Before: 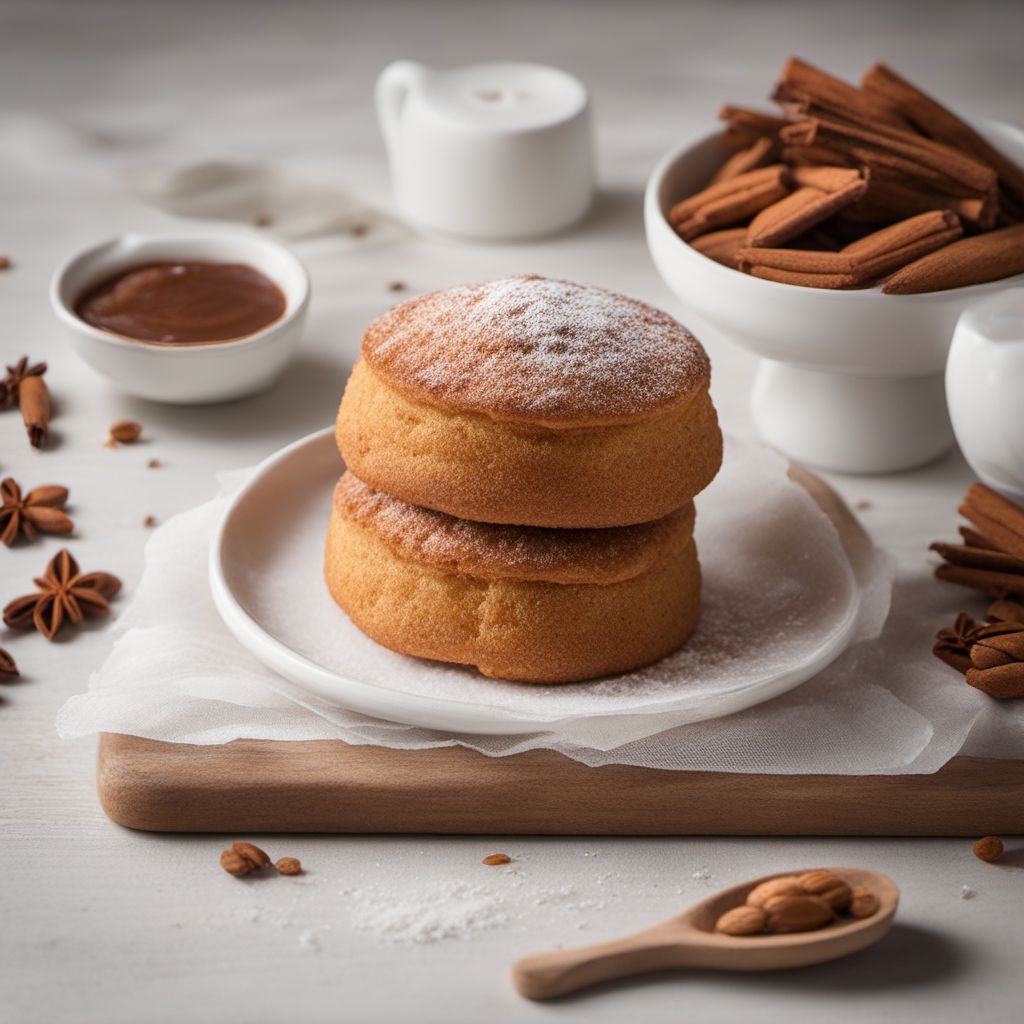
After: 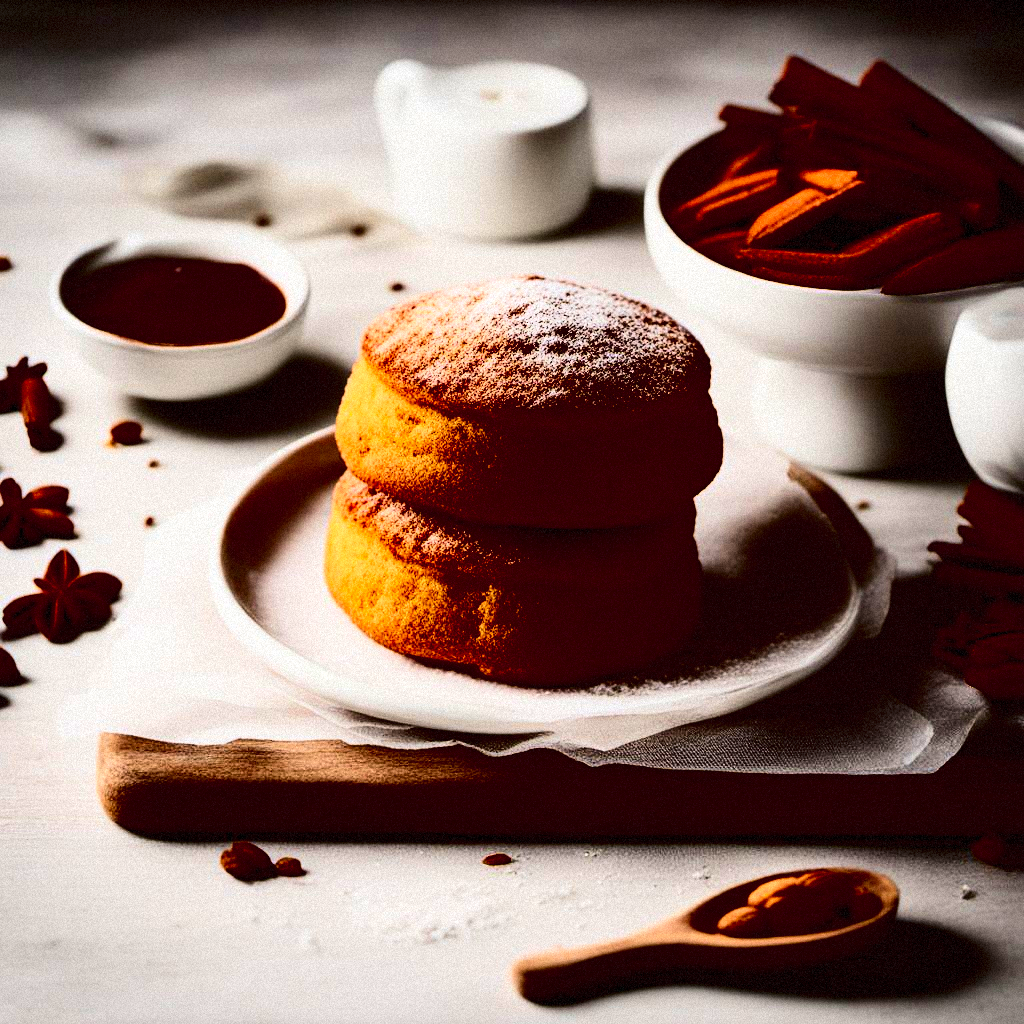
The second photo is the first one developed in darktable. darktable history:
grain: mid-tones bias 0%
contrast brightness saturation: contrast 0.77, brightness -1, saturation 1
rotate and perspective: automatic cropping original format, crop left 0, crop top 0
tone curve: curves: ch0 [(0, 0) (0.003, 0.003) (0.011, 0.011) (0.025, 0.025) (0.044, 0.045) (0.069, 0.07) (0.1, 0.101) (0.136, 0.138) (0.177, 0.18) (0.224, 0.228) (0.277, 0.281) (0.335, 0.34) (0.399, 0.405) (0.468, 0.475) (0.543, 0.551) (0.623, 0.633) (0.709, 0.72) (0.801, 0.813) (0.898, 0.907) (1, 1)], preserve colors none
